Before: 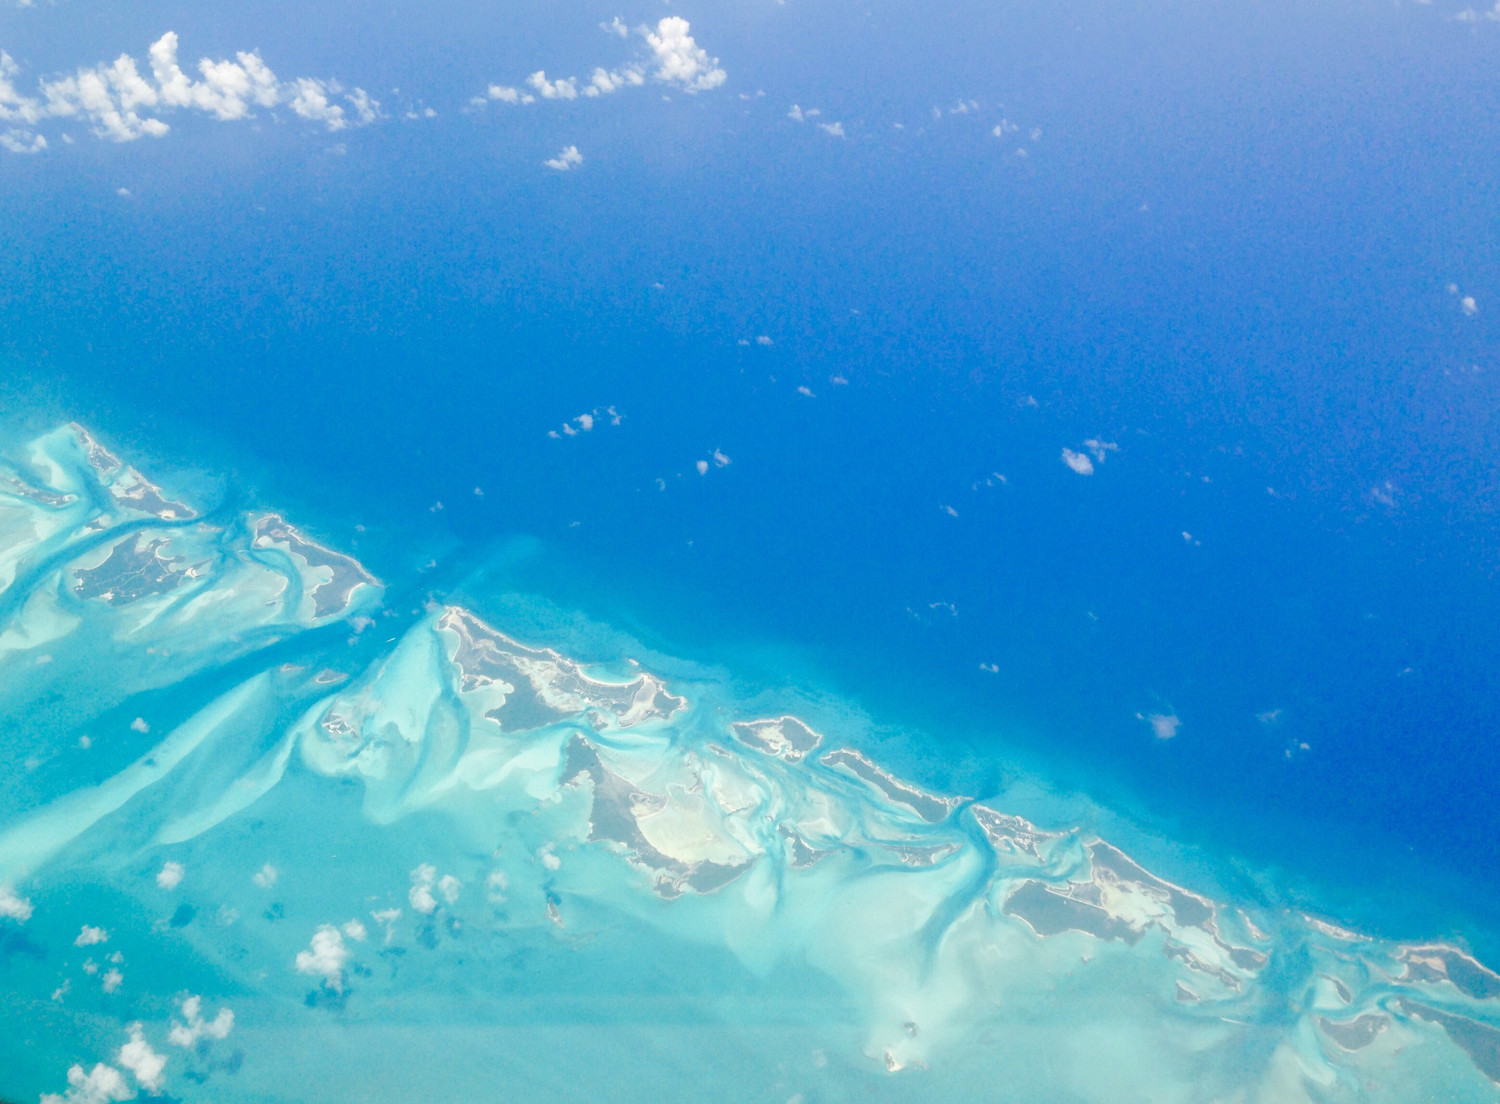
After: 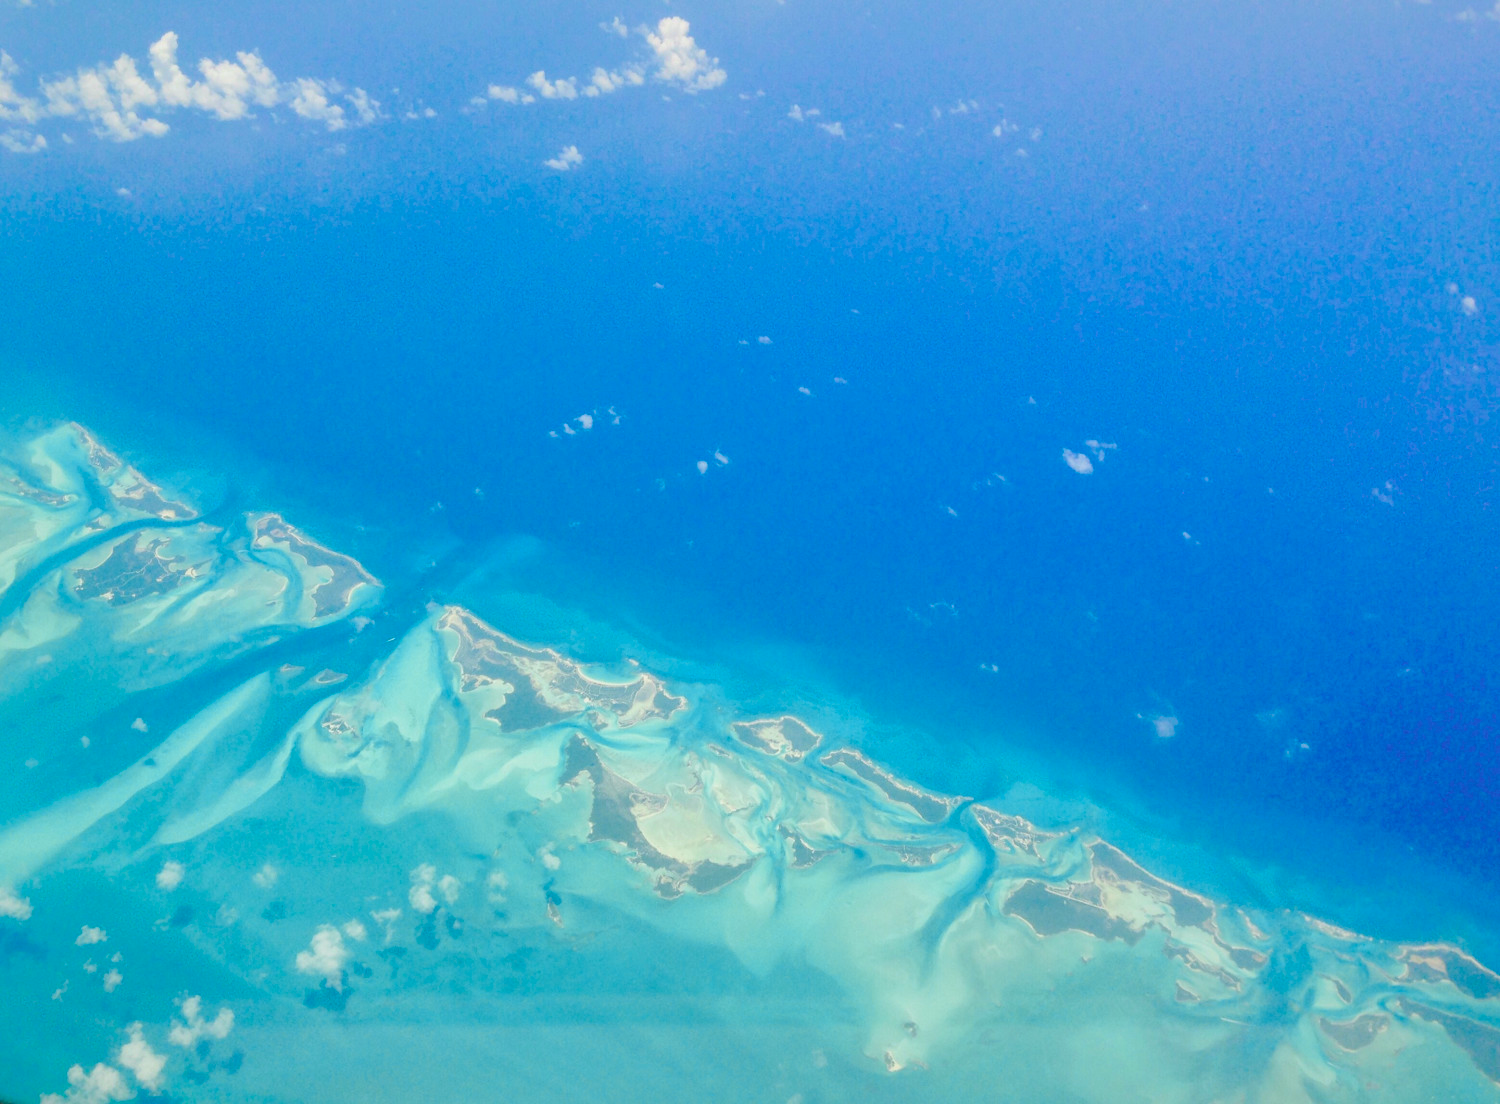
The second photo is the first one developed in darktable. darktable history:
tone curve: curves: ch0 [(0, 0) (0.068, 0.031) (0.175, 0.132) (0.337, 0.304) (0.498, 0.511) (0.748, 0.762) (0.993, 0.954)]; ch1 [(0, 0) (0.294, 0.184) (0.359, 0.34) (0.362, 0.35) (0.43, 0.41) (0.469, 0.453) (0.495, 0.489) (0.54, 0.563) (0.612, 0.641) (1, 1)]; ch2 [(0, 0) (0.431, 0.419) (0.495, 0.502) (0.524, 0.534) (0.557, 0.56) (0.634, 0.654) (0.728, 0.722) (1, 1)], color space Lab, independent channels, preserve colors none
shadows and highlights: on, module defaults
